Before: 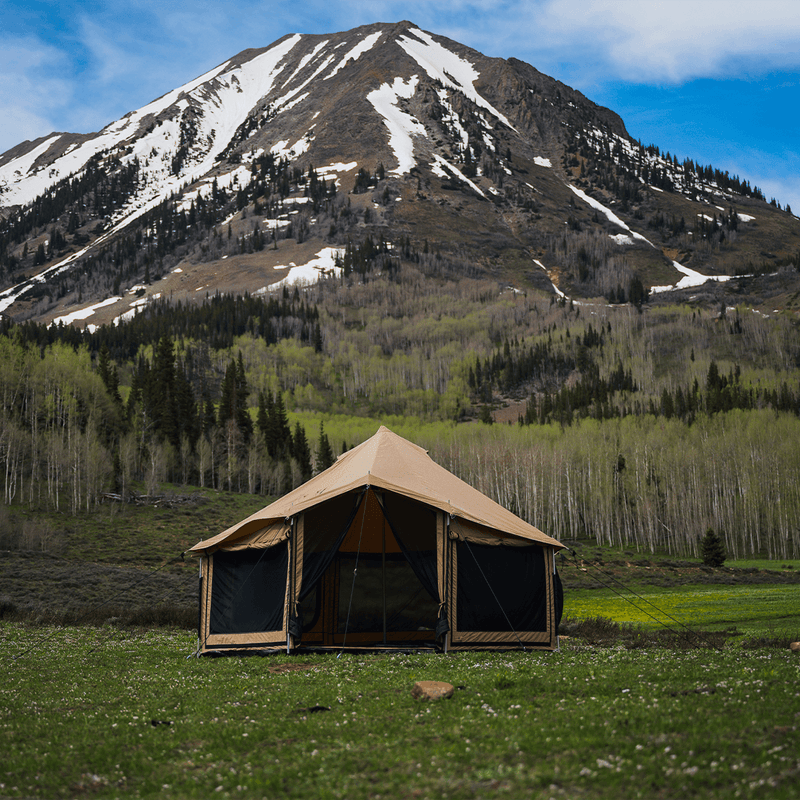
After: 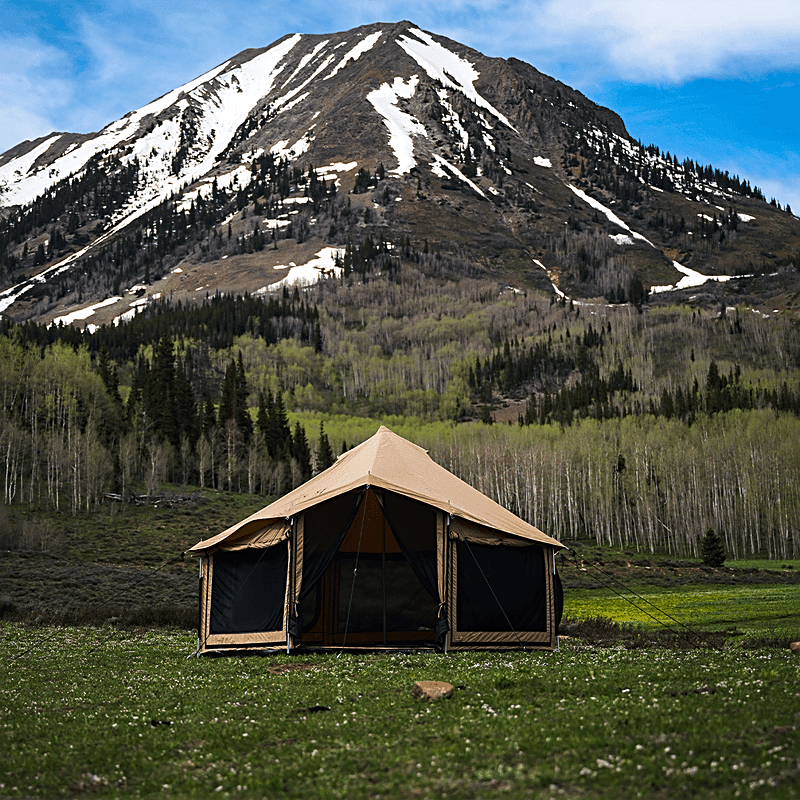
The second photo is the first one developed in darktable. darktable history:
tone equalizer: -8 EV -0.448 EV, -7 EV -0.387 EV, -6 EV -0.341 EV, -5 EV -0.253 EV, -3 EV 0.226 EV, -2 EV 0.328 EV, -1 EV 0.384 EV, +0 EV 0.428 EV, edges refinement/feathering 500, mask exposure compensation -1.57 EV, preserve details no
sharpen: on, module defaults
